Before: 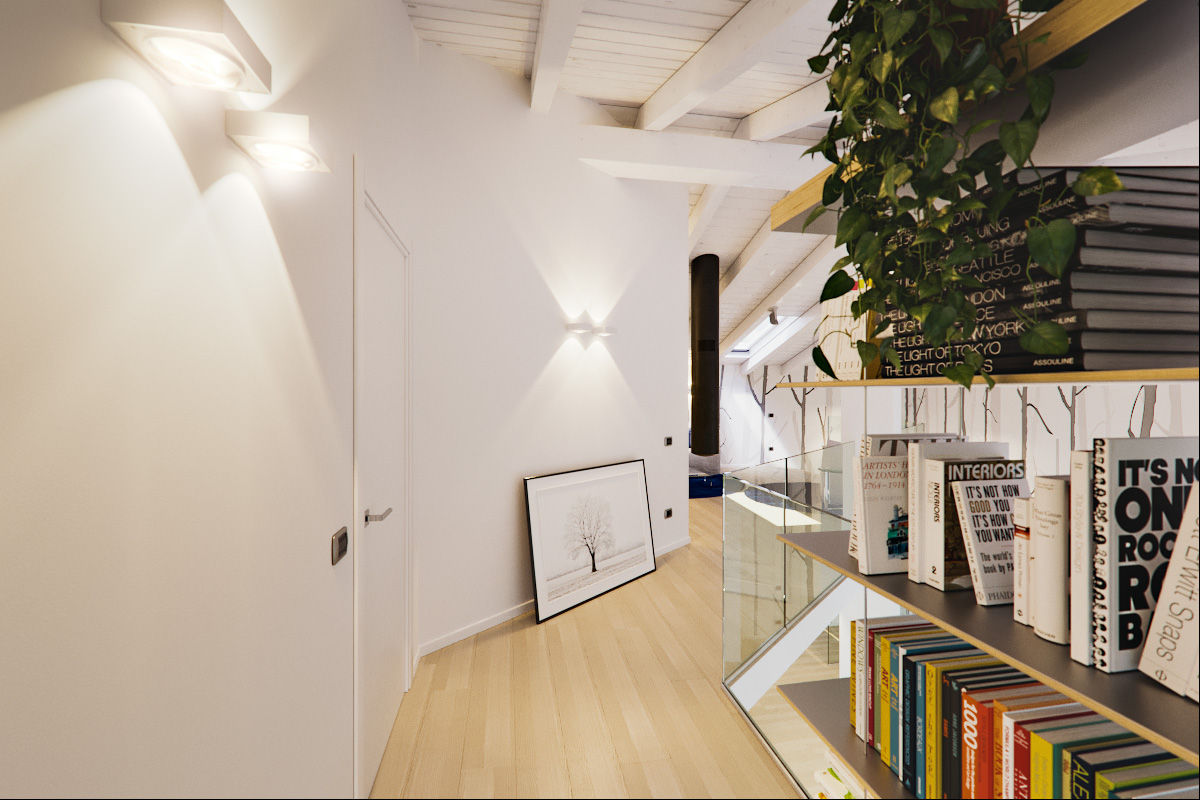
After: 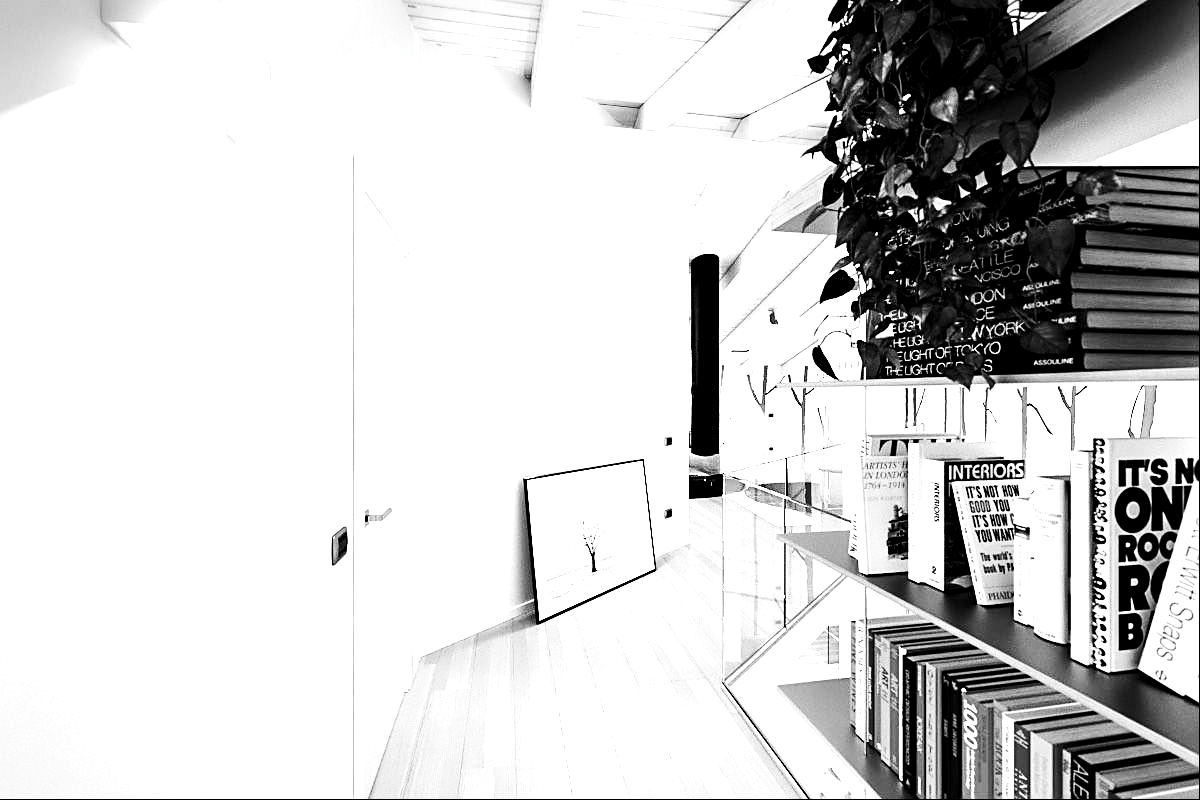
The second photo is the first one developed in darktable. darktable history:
levels: levels [0.129, 0.519, 0.867]
sharpen: on, module defaults
tone curve: curves: ch0 [(0, 0.026) (0.146, 0.158) (0.272, 0.34) (0.434, 0.625) (0.676, 0.871) (0.994, 0.955)], preserve colors none
color calibration: output gray [0.28, 0.41, 0.31, 0], illuminant same as pipeline (D50), adaptation XYZ, x 0.346, y 0.357, temperature 5005.77 K
